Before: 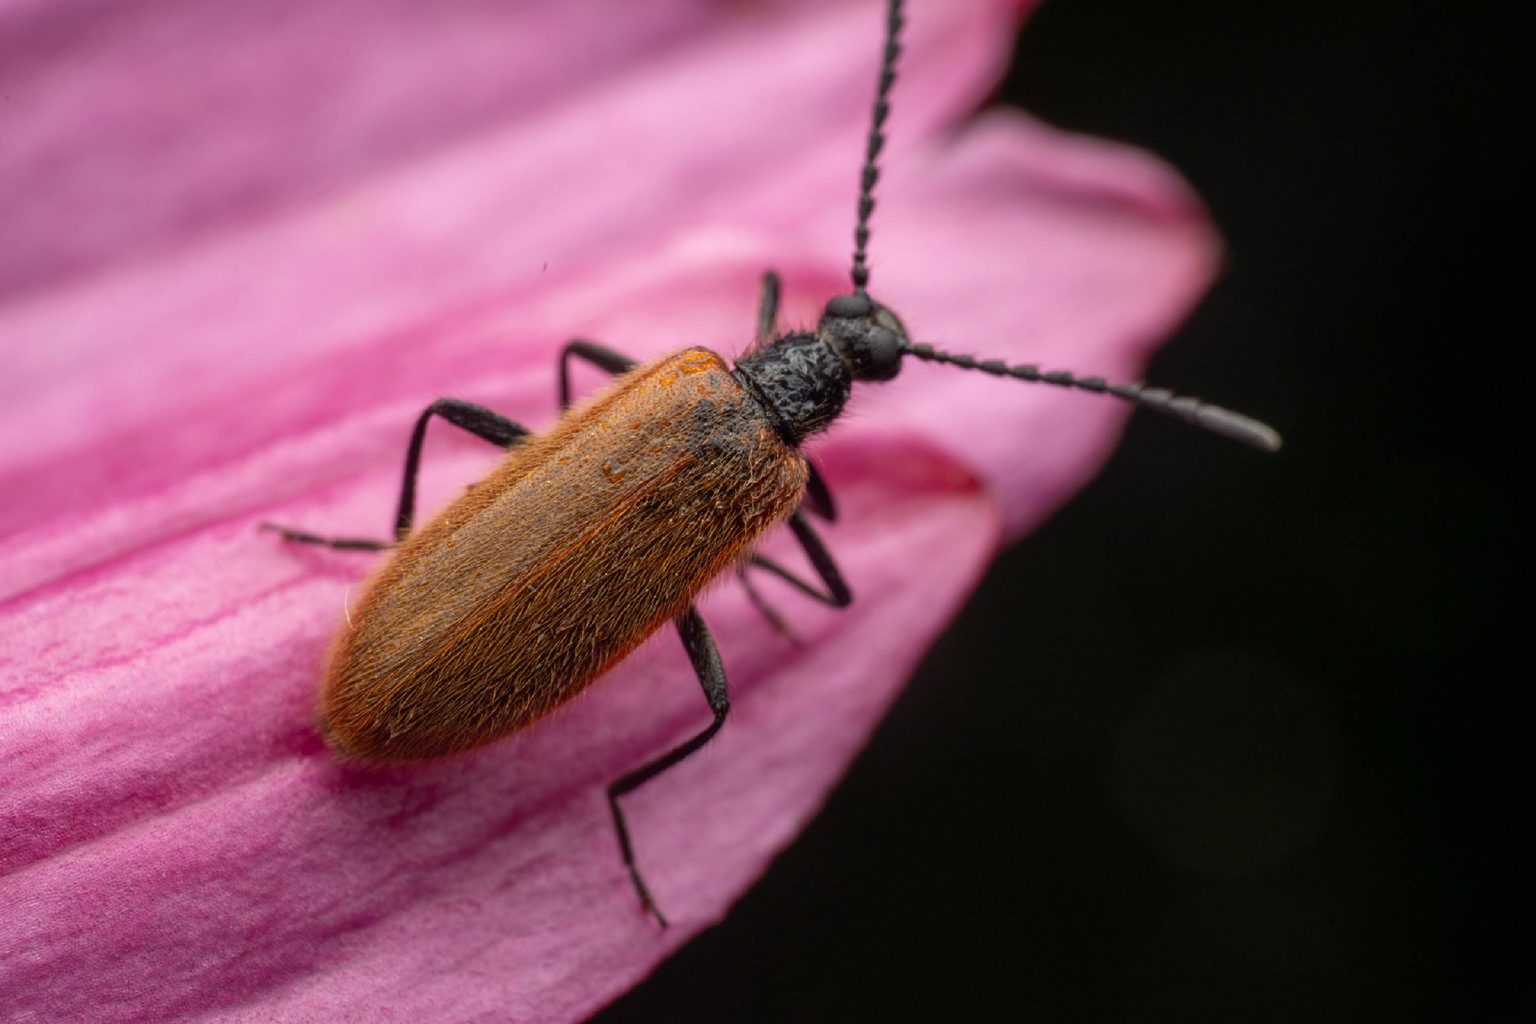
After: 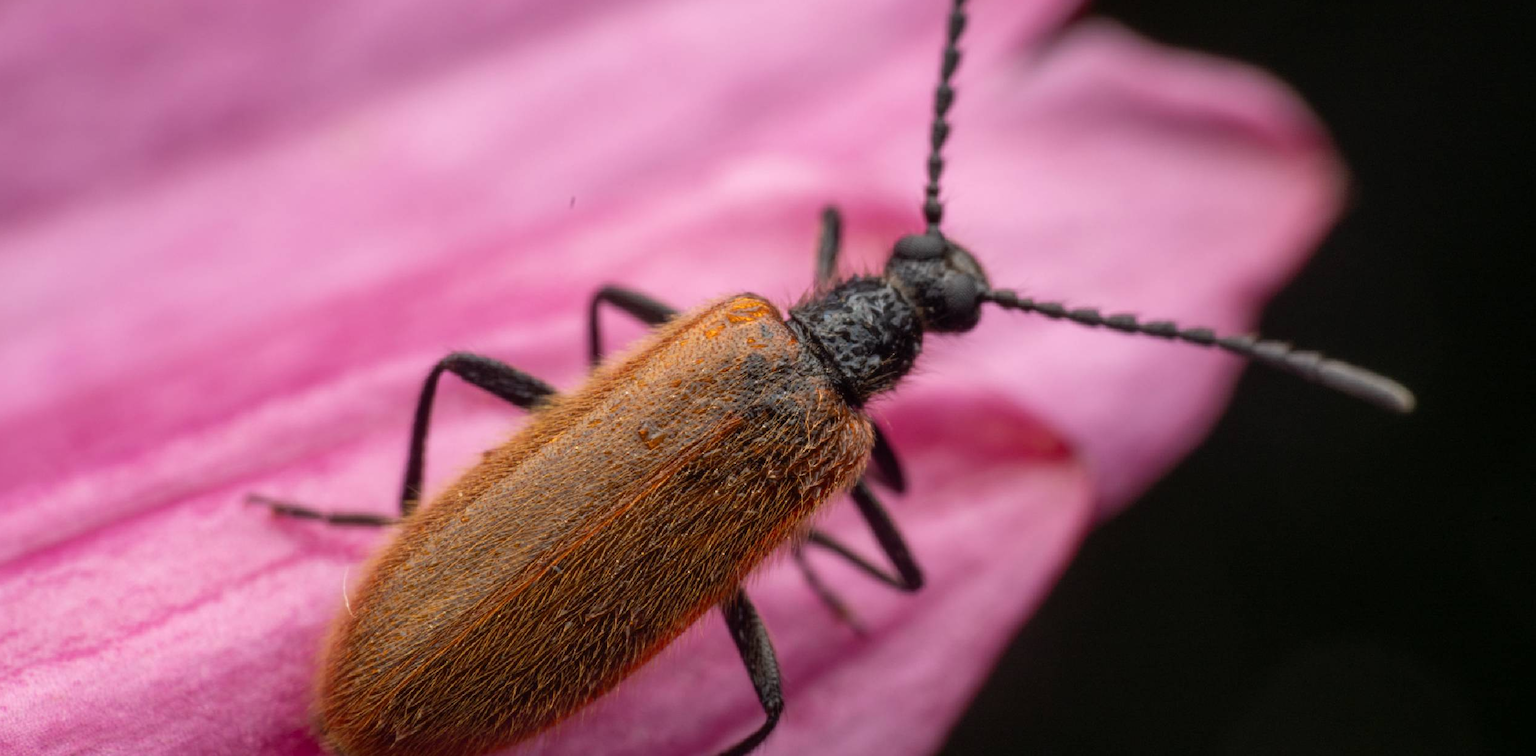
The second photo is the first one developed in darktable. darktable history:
crop: left 2.919%, top 8.867%, right 9.668%, bottom 26.529%
